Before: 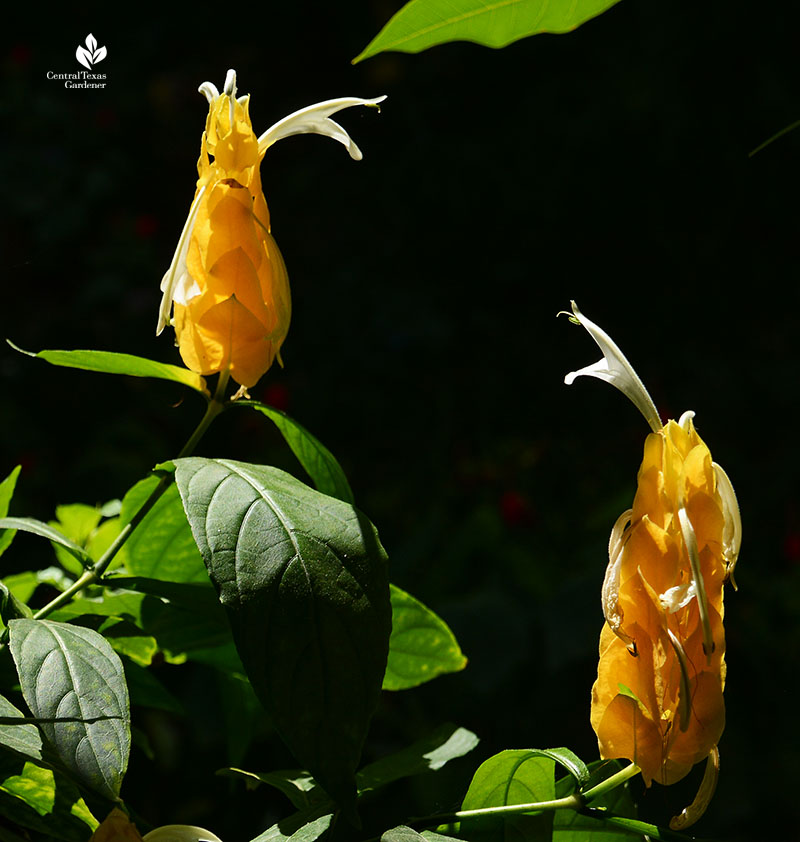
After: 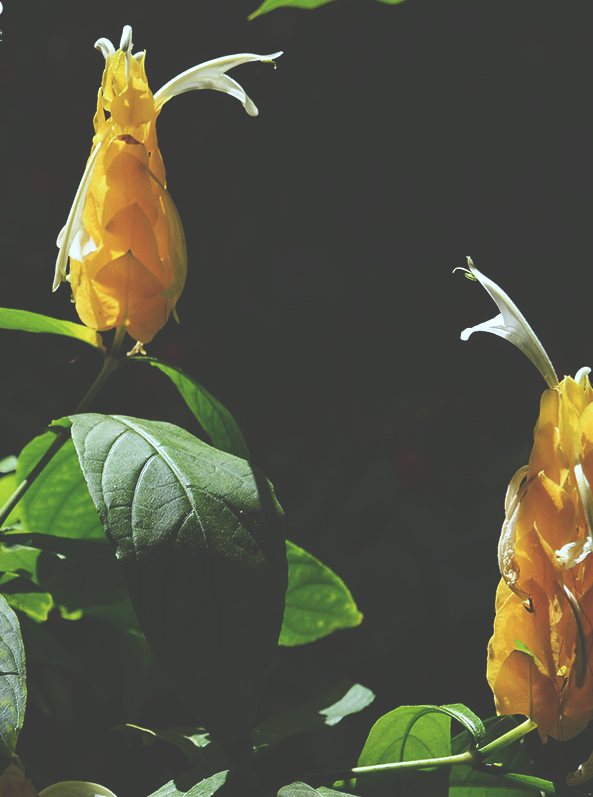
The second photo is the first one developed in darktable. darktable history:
crop and rotate: left 13.15%, top 5.251%, right 12.609%
exposure: black level correction -0.041, exposure 0.064 EV, compensate highlight preservation false
white balance: red 0.924, blue 1.095
